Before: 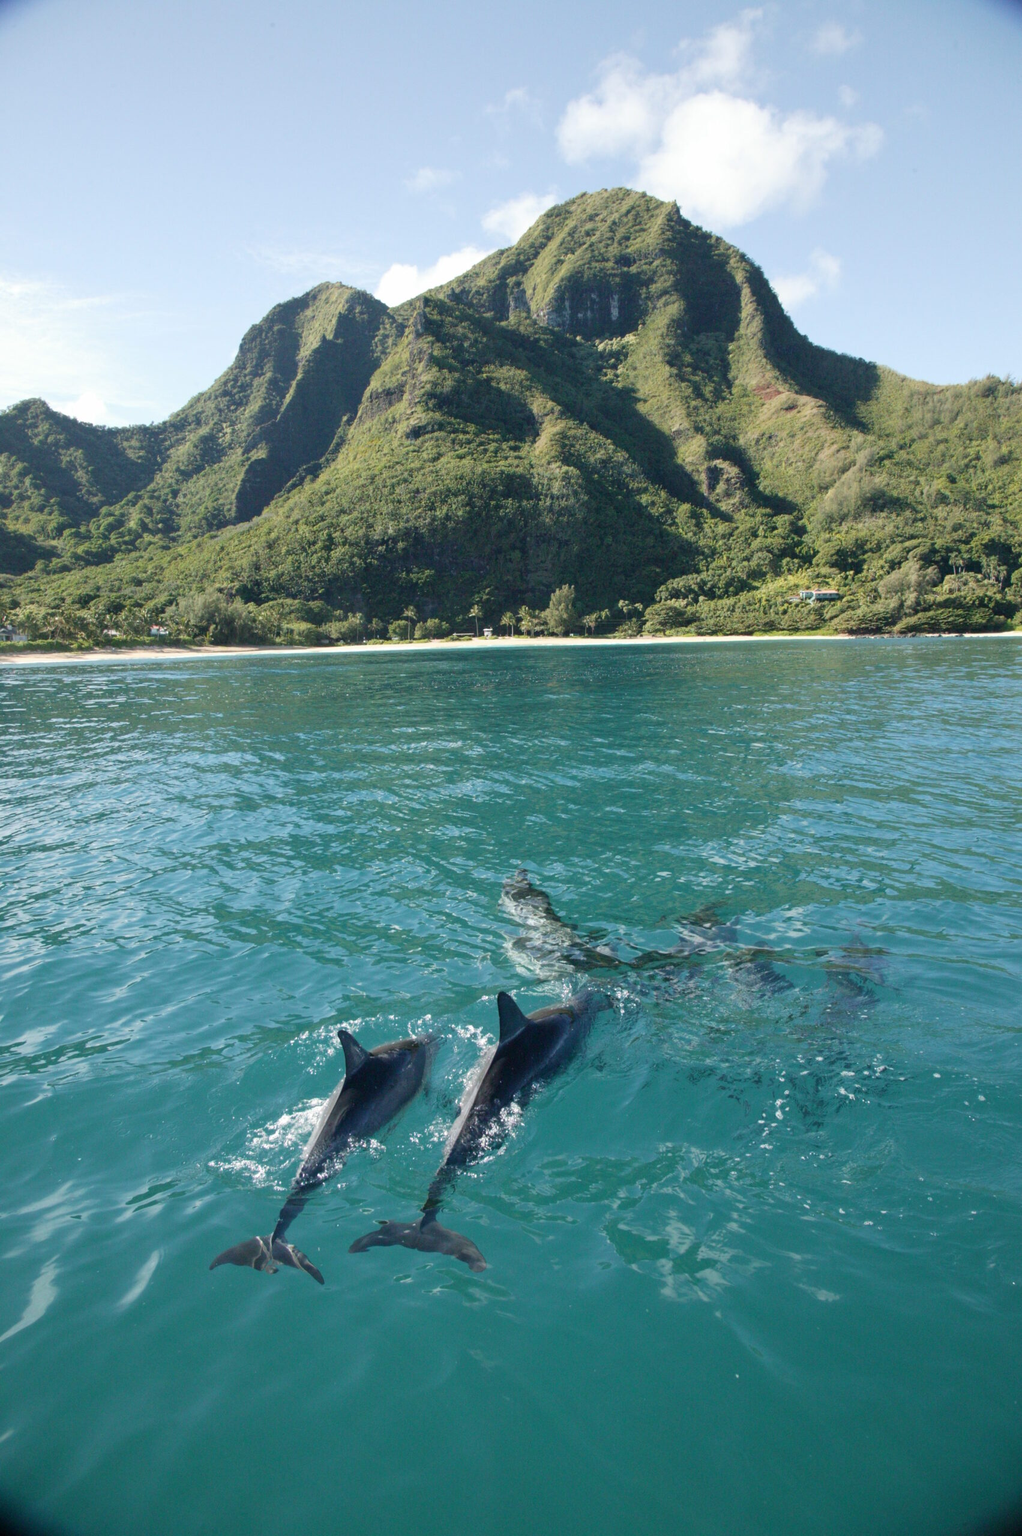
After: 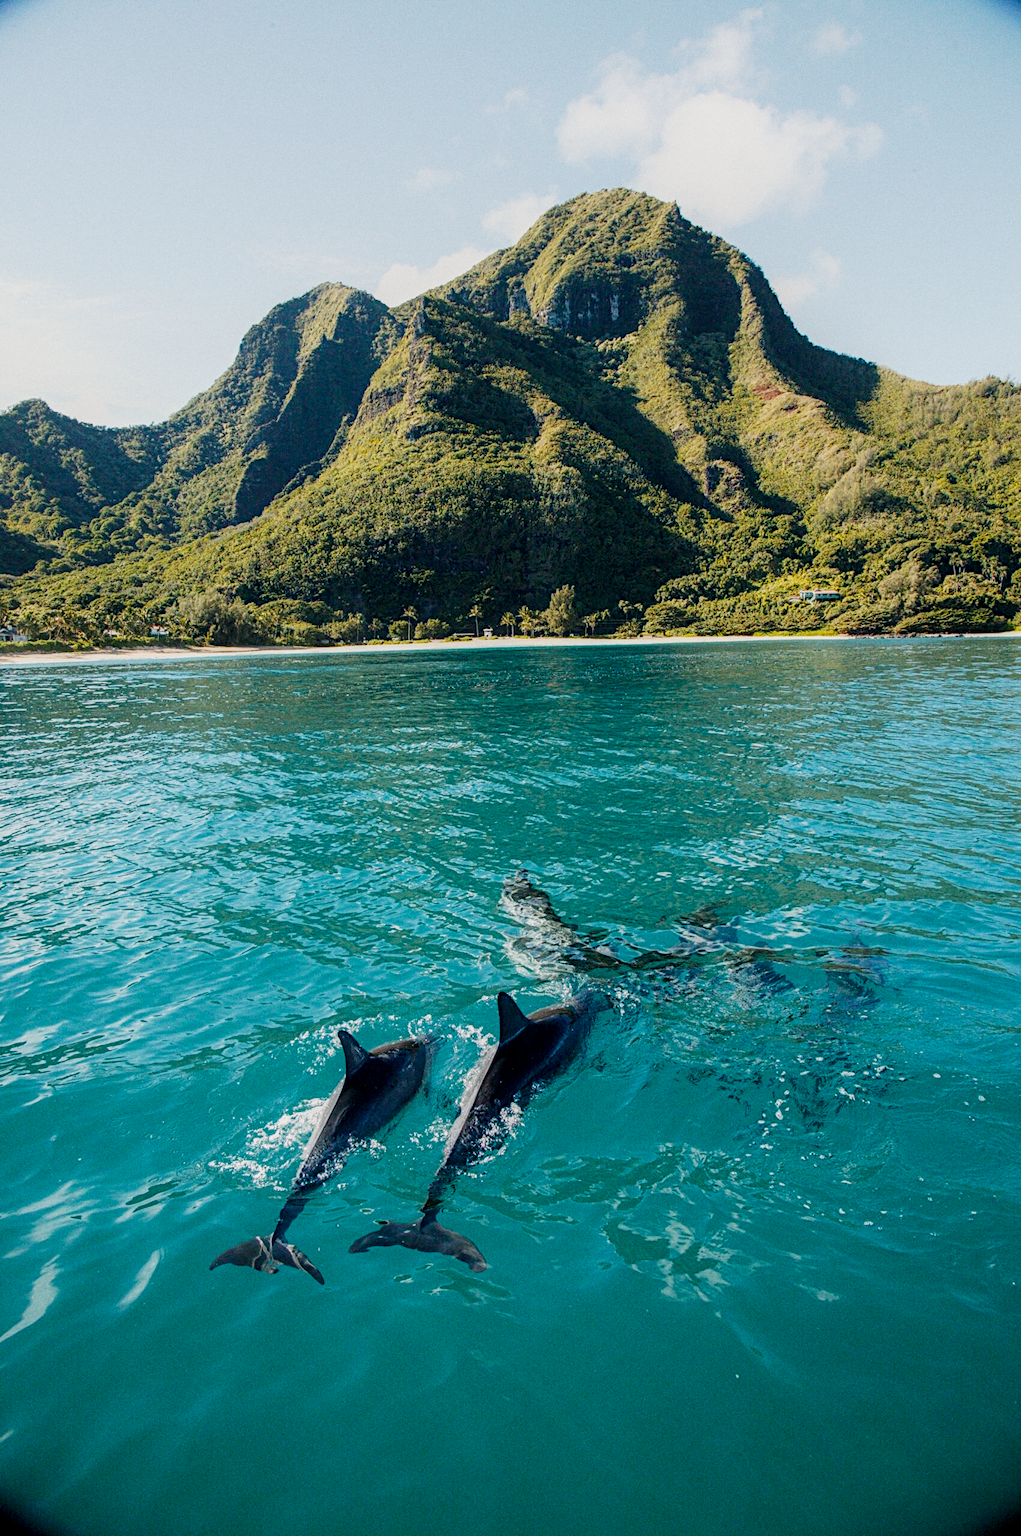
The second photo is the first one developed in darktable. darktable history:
diffuse or sharpen "_builtin_sharpen demosaicing | AA filter": edge sensitivity 1, 1st order anisotropy 100%, 2nd order anisotropy 100%, 3rd order anisotropy 100%, 4th order anisotropy 100%, 1st order speed -25%, 2nd order speed -25%, 3rd order speed -25%, 4th order speed -25%
diffuse or sharpen "bloom 10%": radius span 32, 1st order speed 50%, 2nd order speed 50%, 3rd order speed 50%, 4th order speed 50% | blend: blend mode normal, opacity 10%; mask: uniform (no mask)
grain "film": coarseness 0.09 ISO
color balance rgb: shadows lift › chroma 2%, shadows lift › hue 50°, power › hue 60°, highlights gain › chroma 1%, highlights gain › hue 60°, global offset › luminance 0.25%, global vibrance 30%
sigmoid: contrast 1.8, skew -0.2, preserve hue 0%, red attenuation 0.1, red rotation 0.035, green attenuation 0.1, green rotation -0.017, blue attenuation 0.15, blue rotation -0.052, base primaries Rec2020
color equalizer: saturation › orange 1.04, saturation › green 0.92, saturation › blue 1.05, hue › red 2.4, hue › yellow -4.8, hue › green 2.4, brightness › red 0.927, brightness › orange 1.04, brightness › yellow 1.04, brightness › green 0.9, brightness › cyan 0.953, brightness › blue 0.92, brightness › lavender 0.98, brightness › magenta 0.98 | blend: blend mode normal, opacity 100%; mask: uniform (no mask)
rgb primaries: red hue 0.035, red purity 1.1, green hue 0.017, blue hue -0.087, blue purity 1.1
local contrast: on, module defaults
contrast equalizer: y [[0.5, 0.486, 0.447, 0.446, 0.489, 0.5], [0.5 ×6], [0.5 ×6], [0 ×6], [0 ×6]]
